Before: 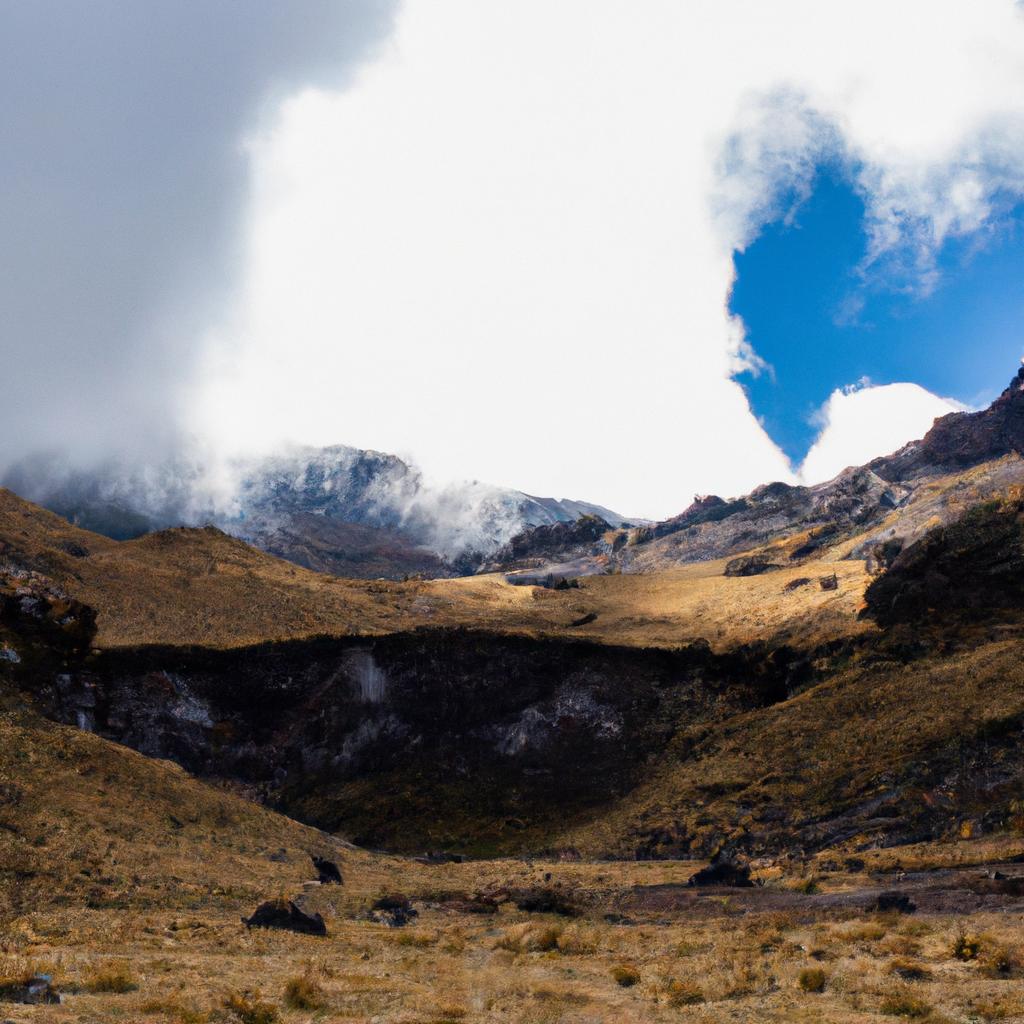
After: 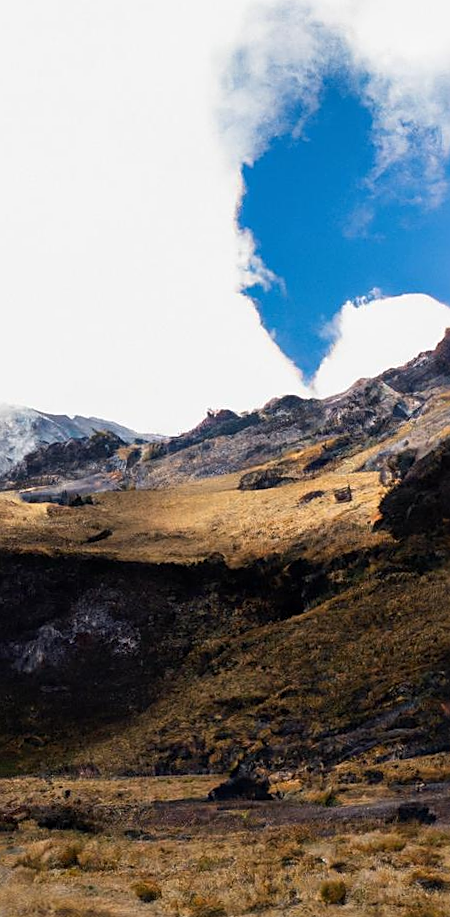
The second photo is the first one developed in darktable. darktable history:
sharpen: on, module defaults
crop: left 47.628%, top 6.643%, right 7.874%
rotate and perspective: rotation -1°, crop left 0.011, crop right 0.989, crop top 0.025, crop bottom 0.975
